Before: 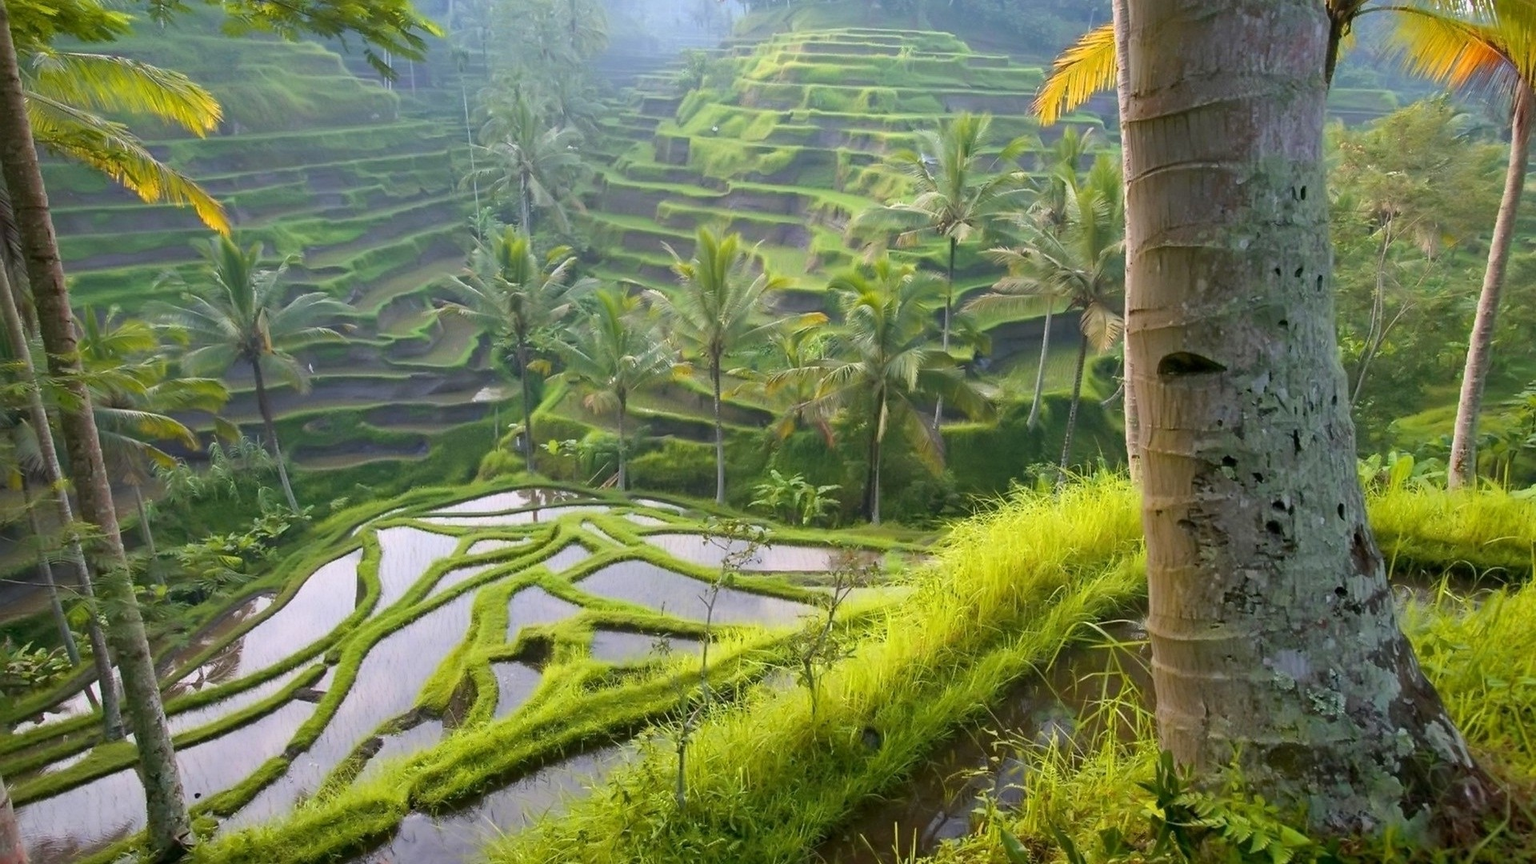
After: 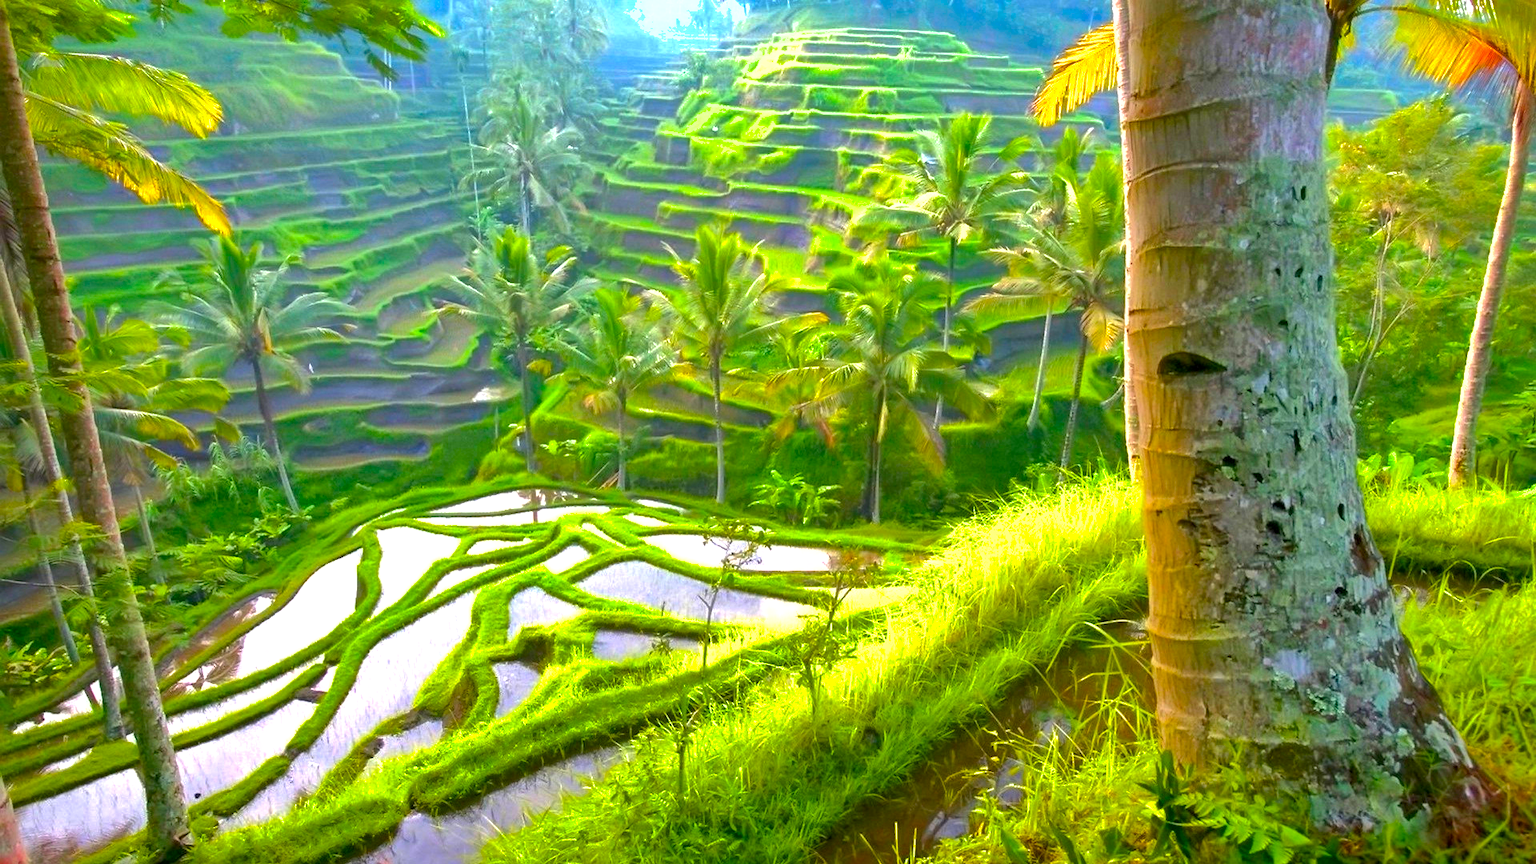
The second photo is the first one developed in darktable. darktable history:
color balance rgb: linear chroma grading › global chroma 15%, perceptual saturation grading › global saturation 30%
shadows and highlights: shadows 40, highlights -60
local contrast: highlights 100%, shadows 100%, detail 120%, midtone range 0.2
exposure: black level correction 0, exposure 1 EV, compensate exposure bias true, compensate highlight preservation false
contrast brightness saturation: brightness -0.02, saturation 0.35
